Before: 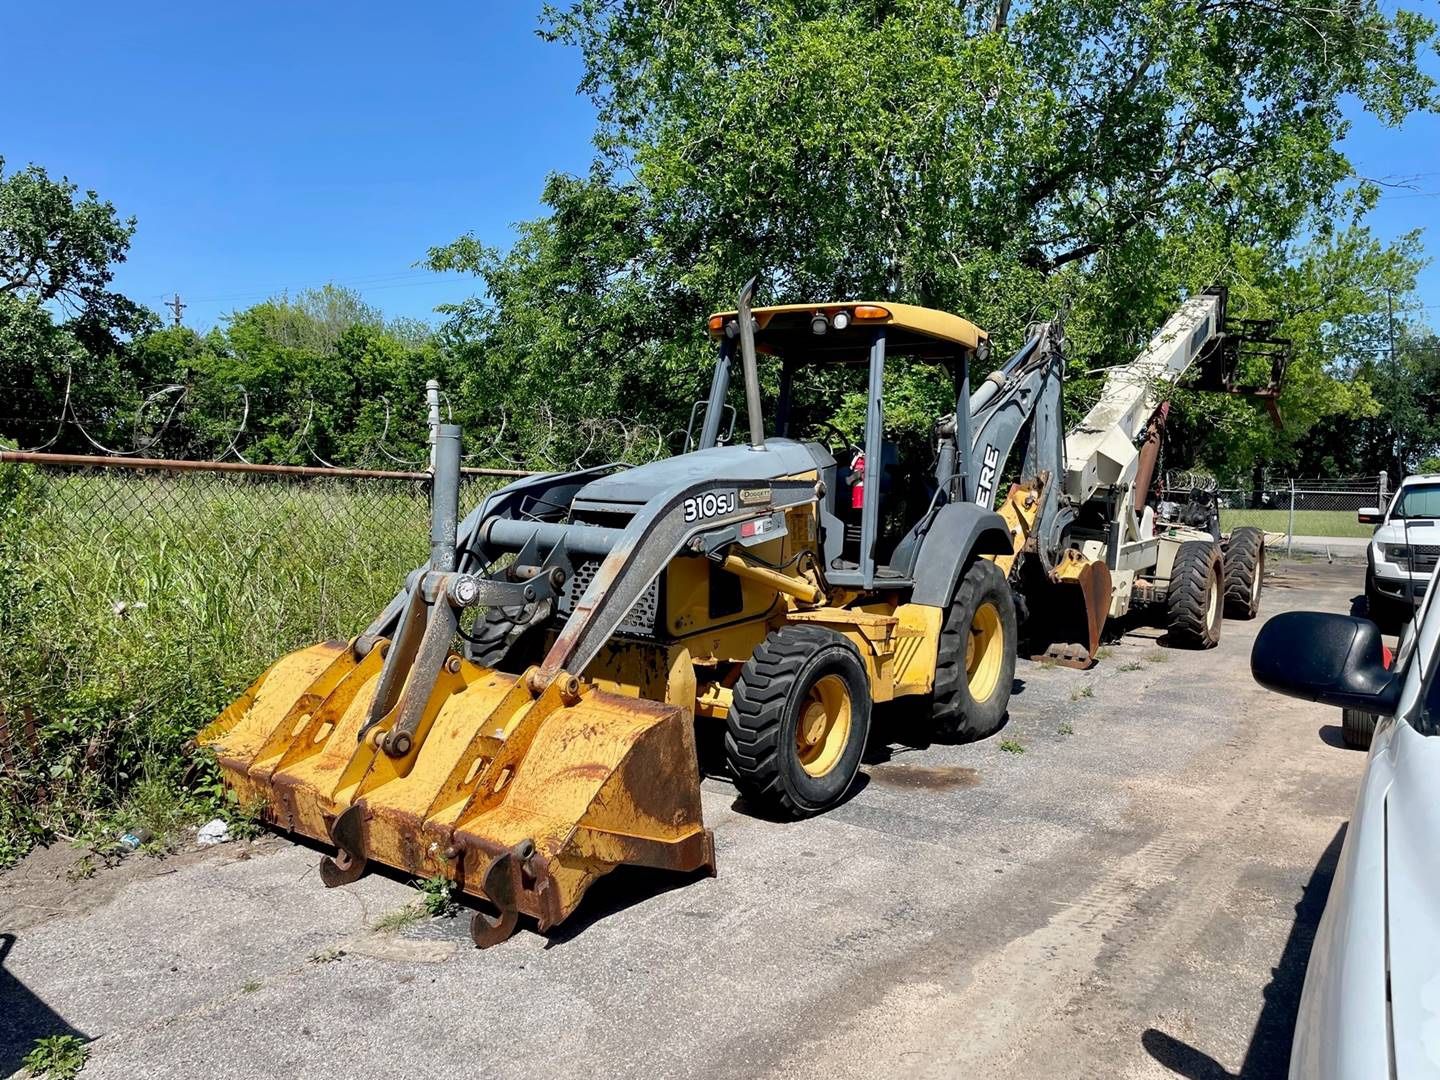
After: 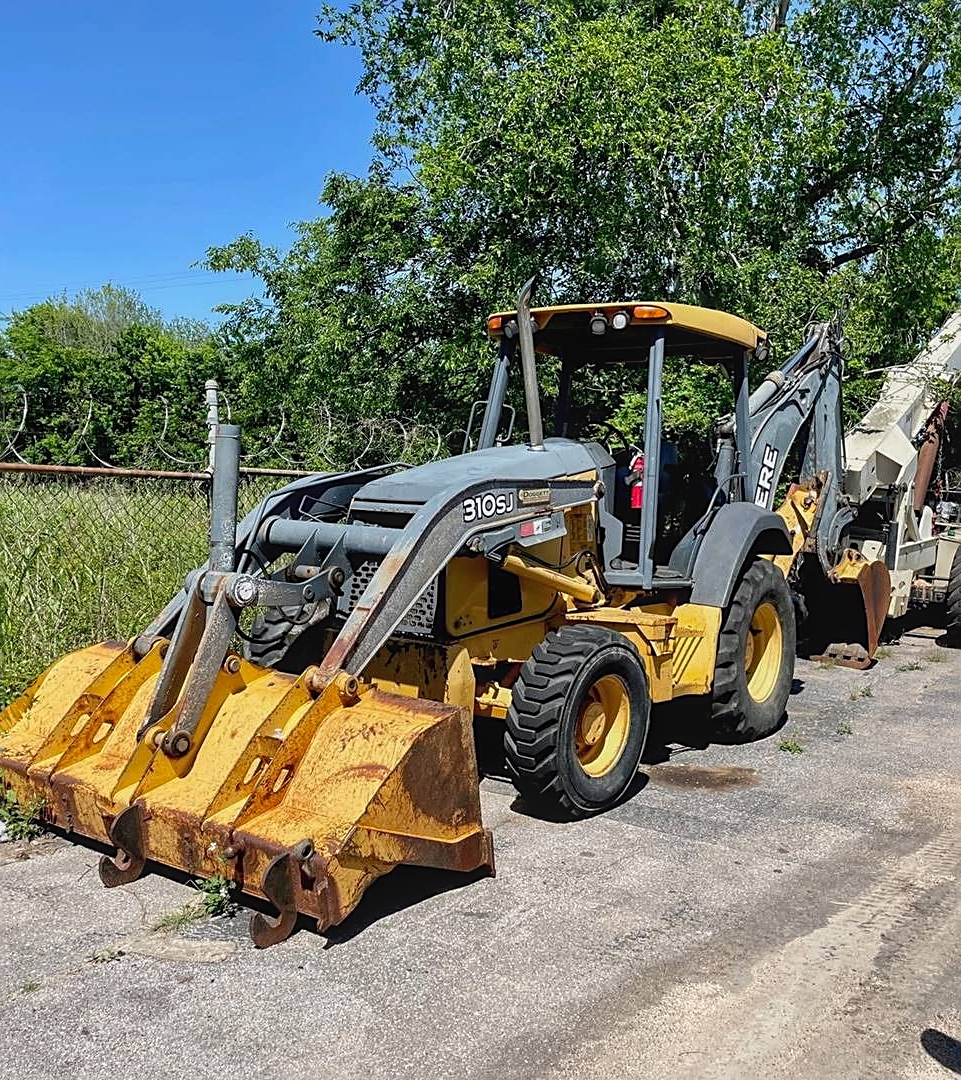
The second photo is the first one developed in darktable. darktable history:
local contrast: detail 110%
sharpen: on, module defaults
crop: left 15.396%, right 17.859%
